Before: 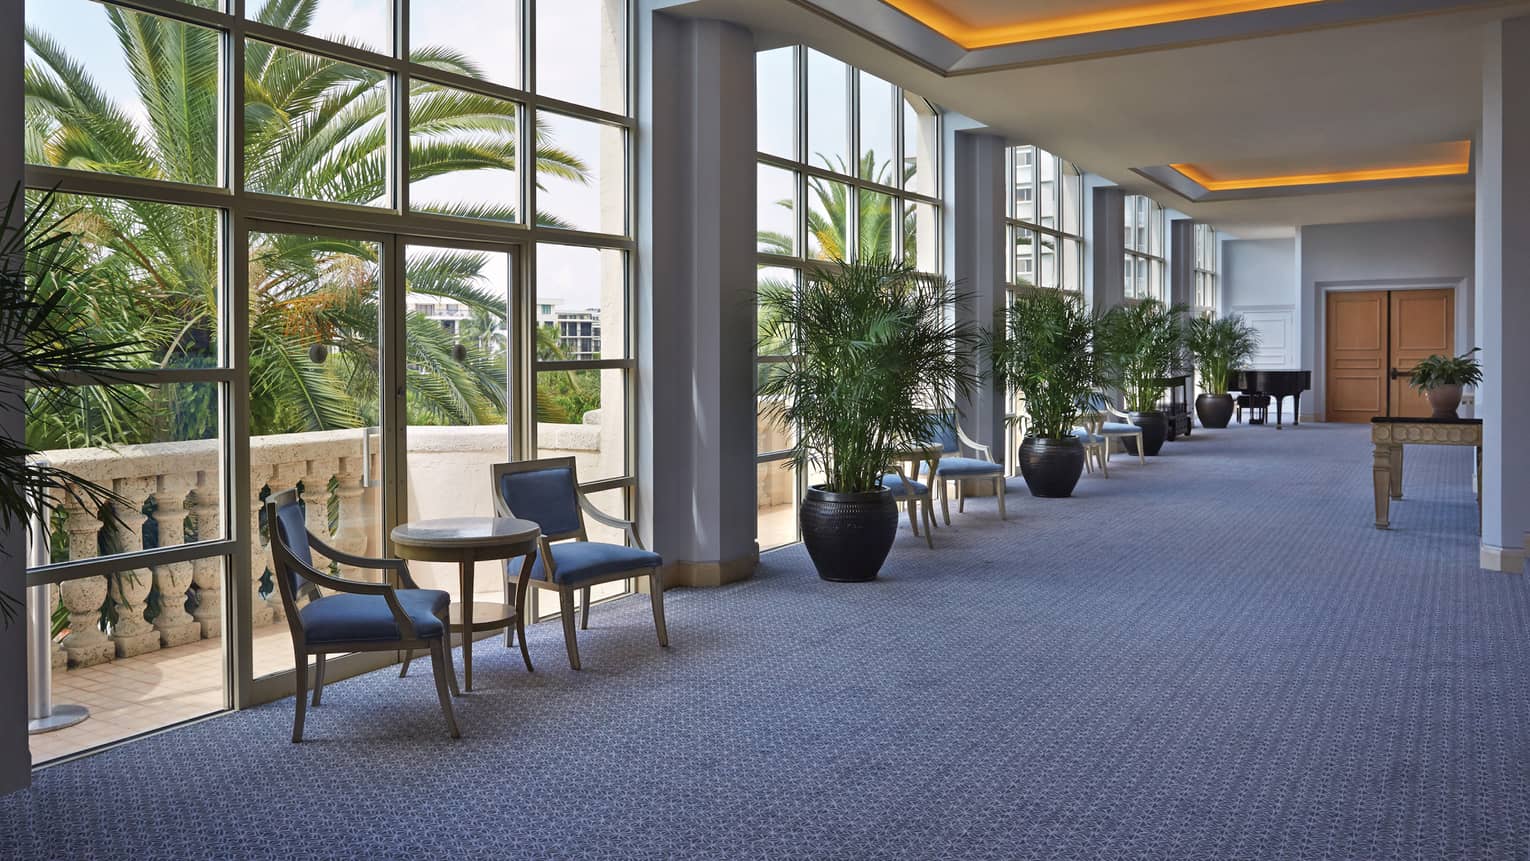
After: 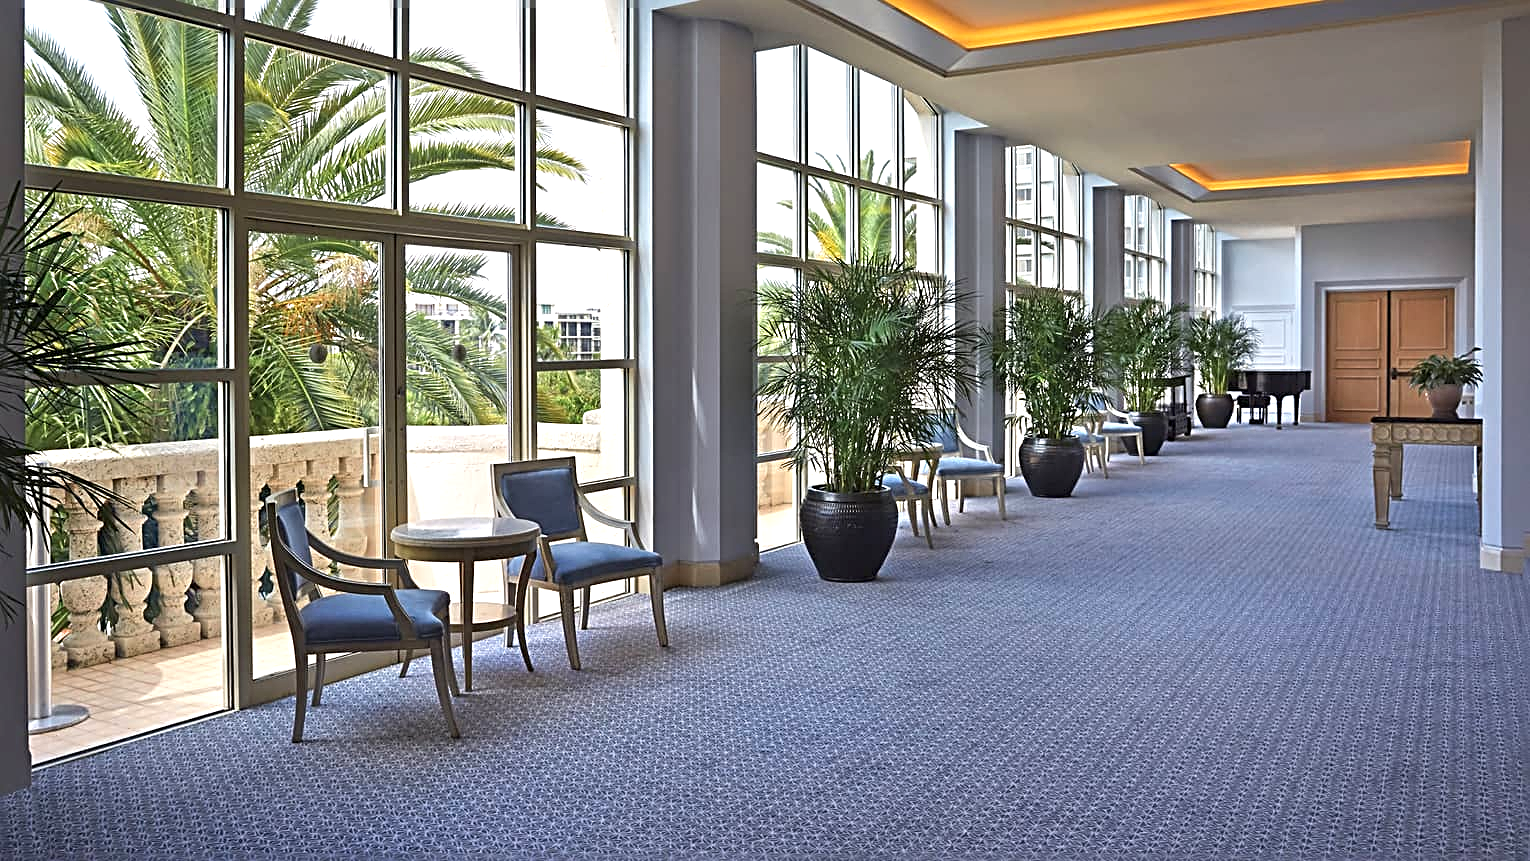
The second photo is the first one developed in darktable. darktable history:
sharpen: radius 2.817, amount 0.715
exposure: exposure 0.566 EV, compensate highlight preservation false
